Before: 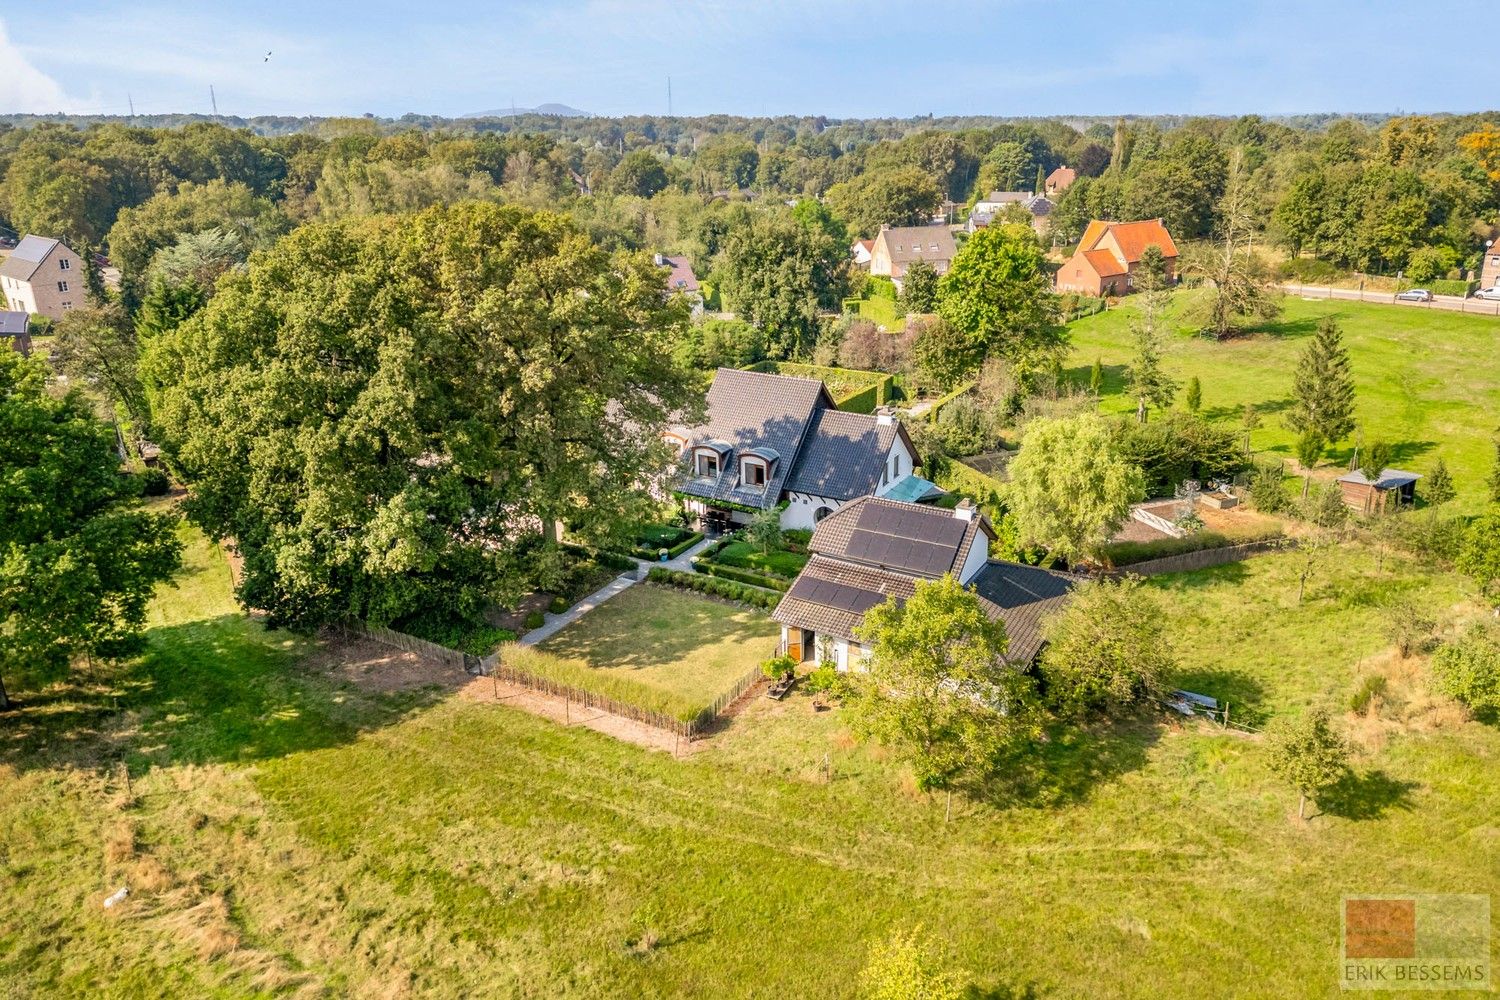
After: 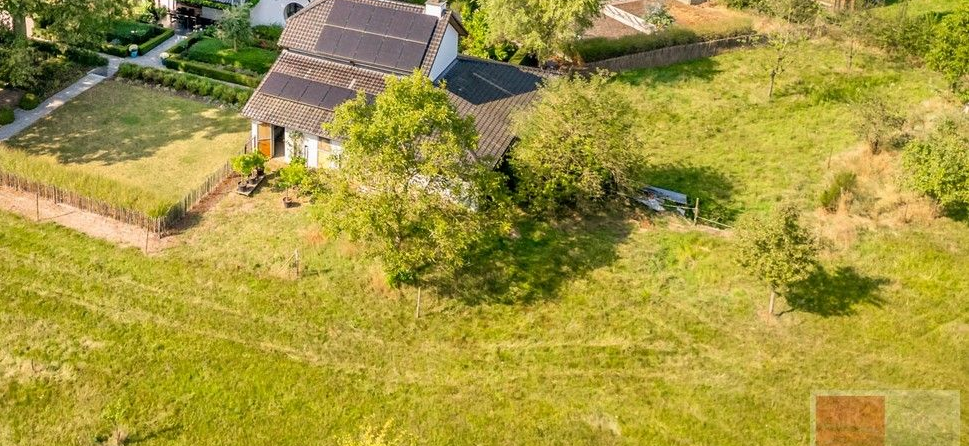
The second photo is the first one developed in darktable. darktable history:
crop and rotate: left 35.377%, top 50.469%, bottom 4.857%
